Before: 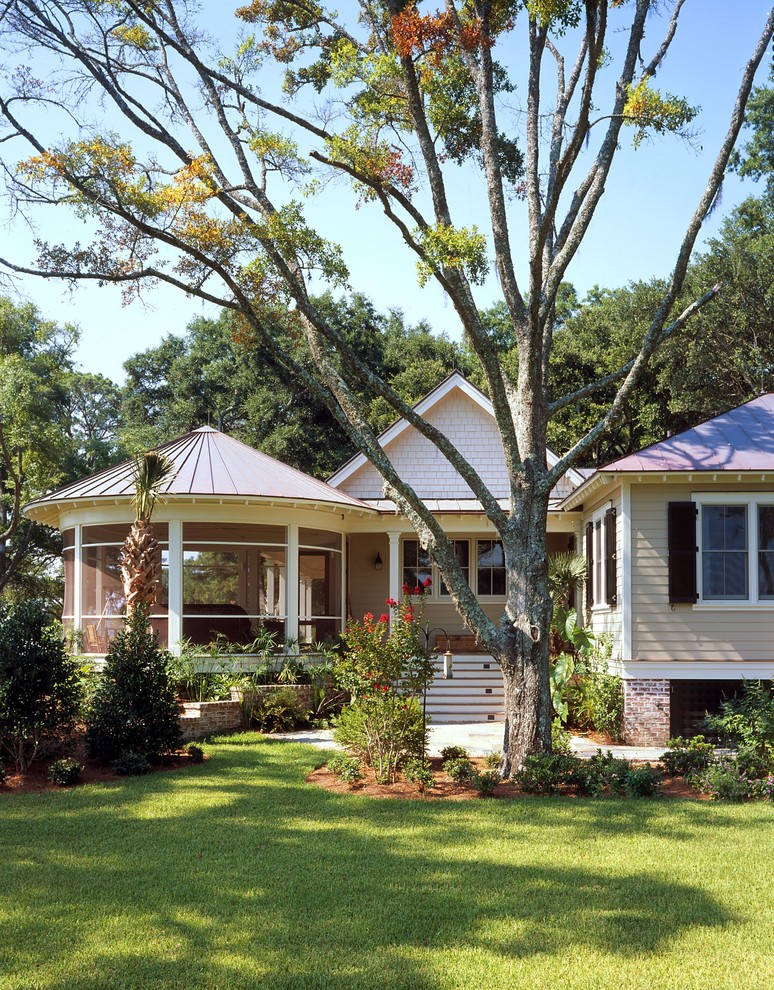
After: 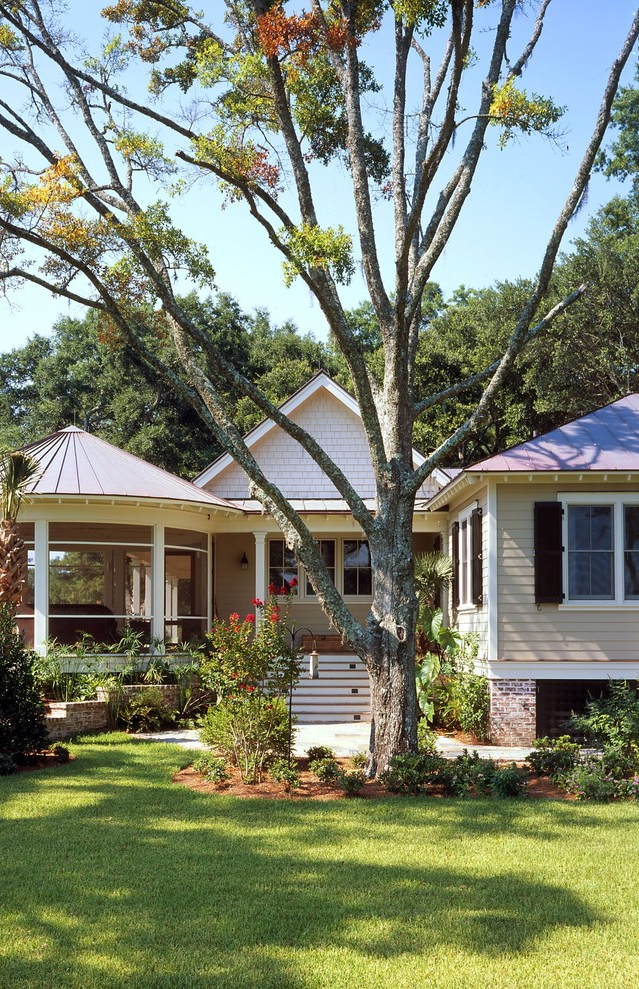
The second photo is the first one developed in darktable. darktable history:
crop: left 17.37%, bottom 0.05%
